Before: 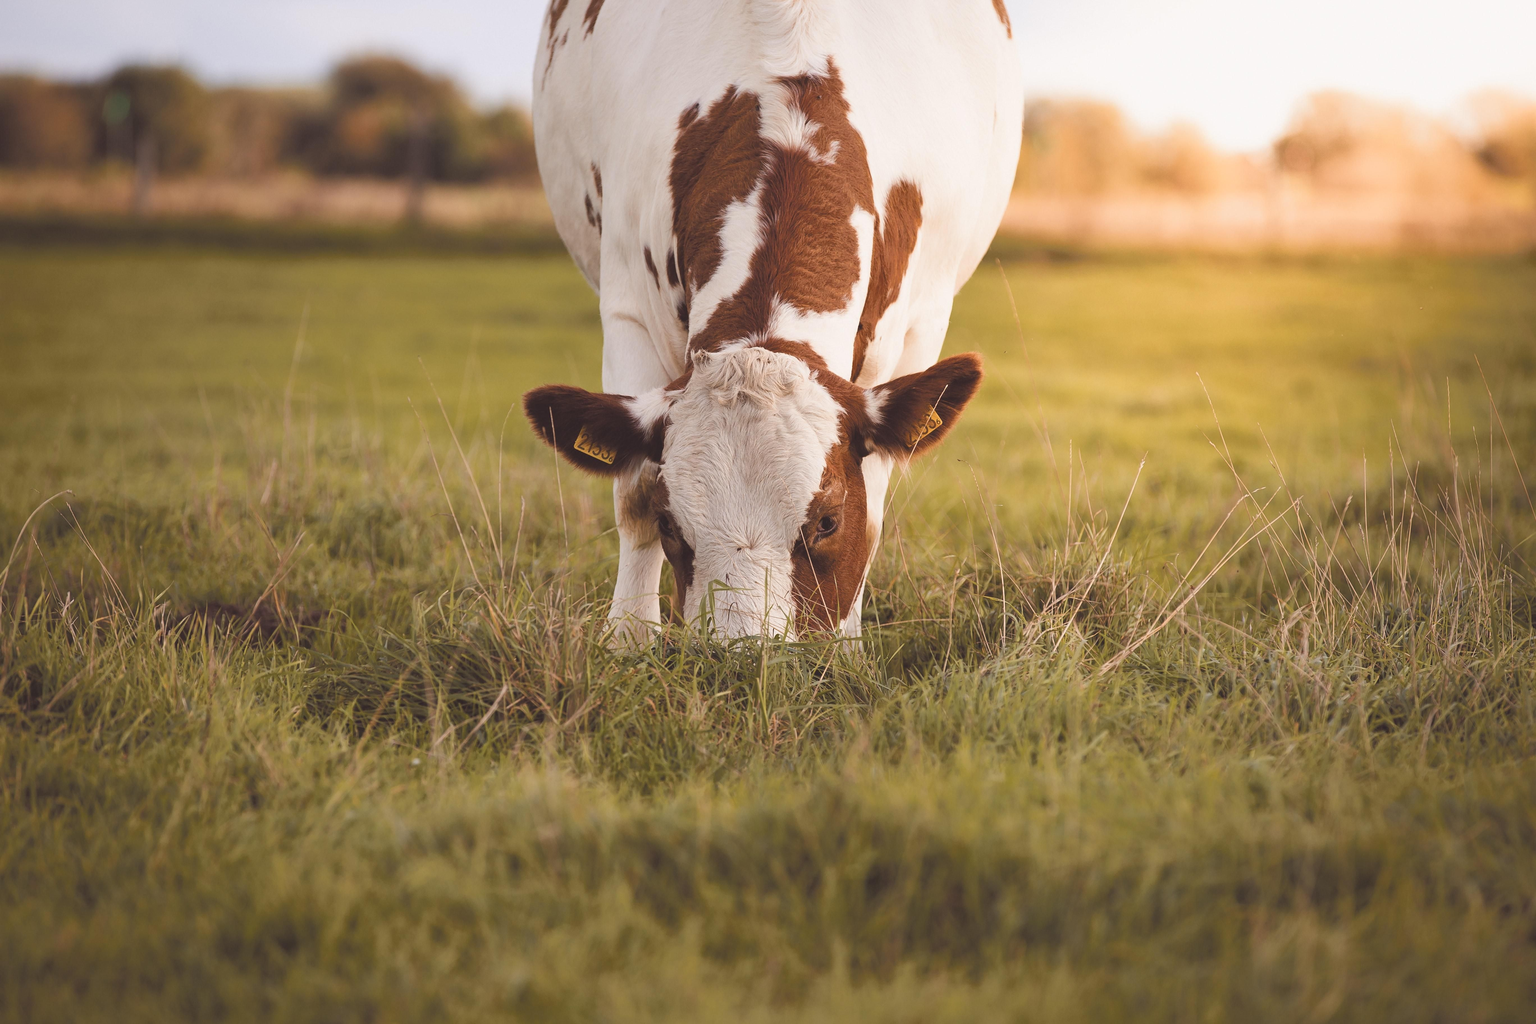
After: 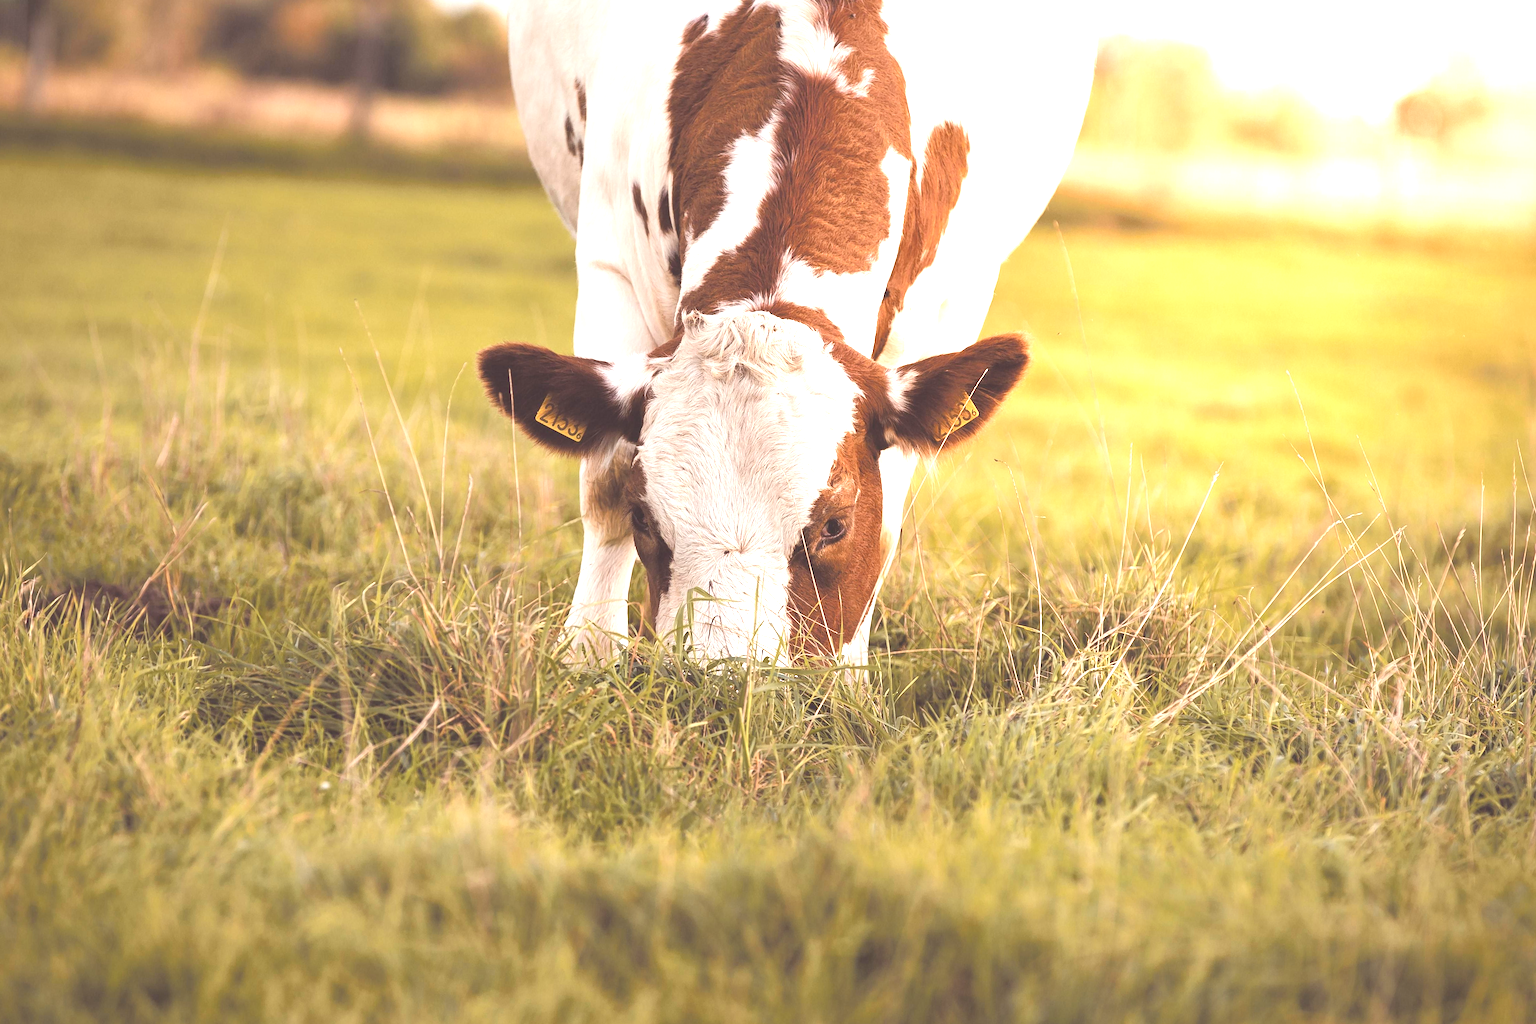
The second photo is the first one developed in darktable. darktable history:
exposure: black level correction 0, exposure 1.2 EV, compensate highlight preservation false
crop and rotate: angle -3.18°, left 5.243%, top 5.199%, right 4.665%, bottom 4.708%
